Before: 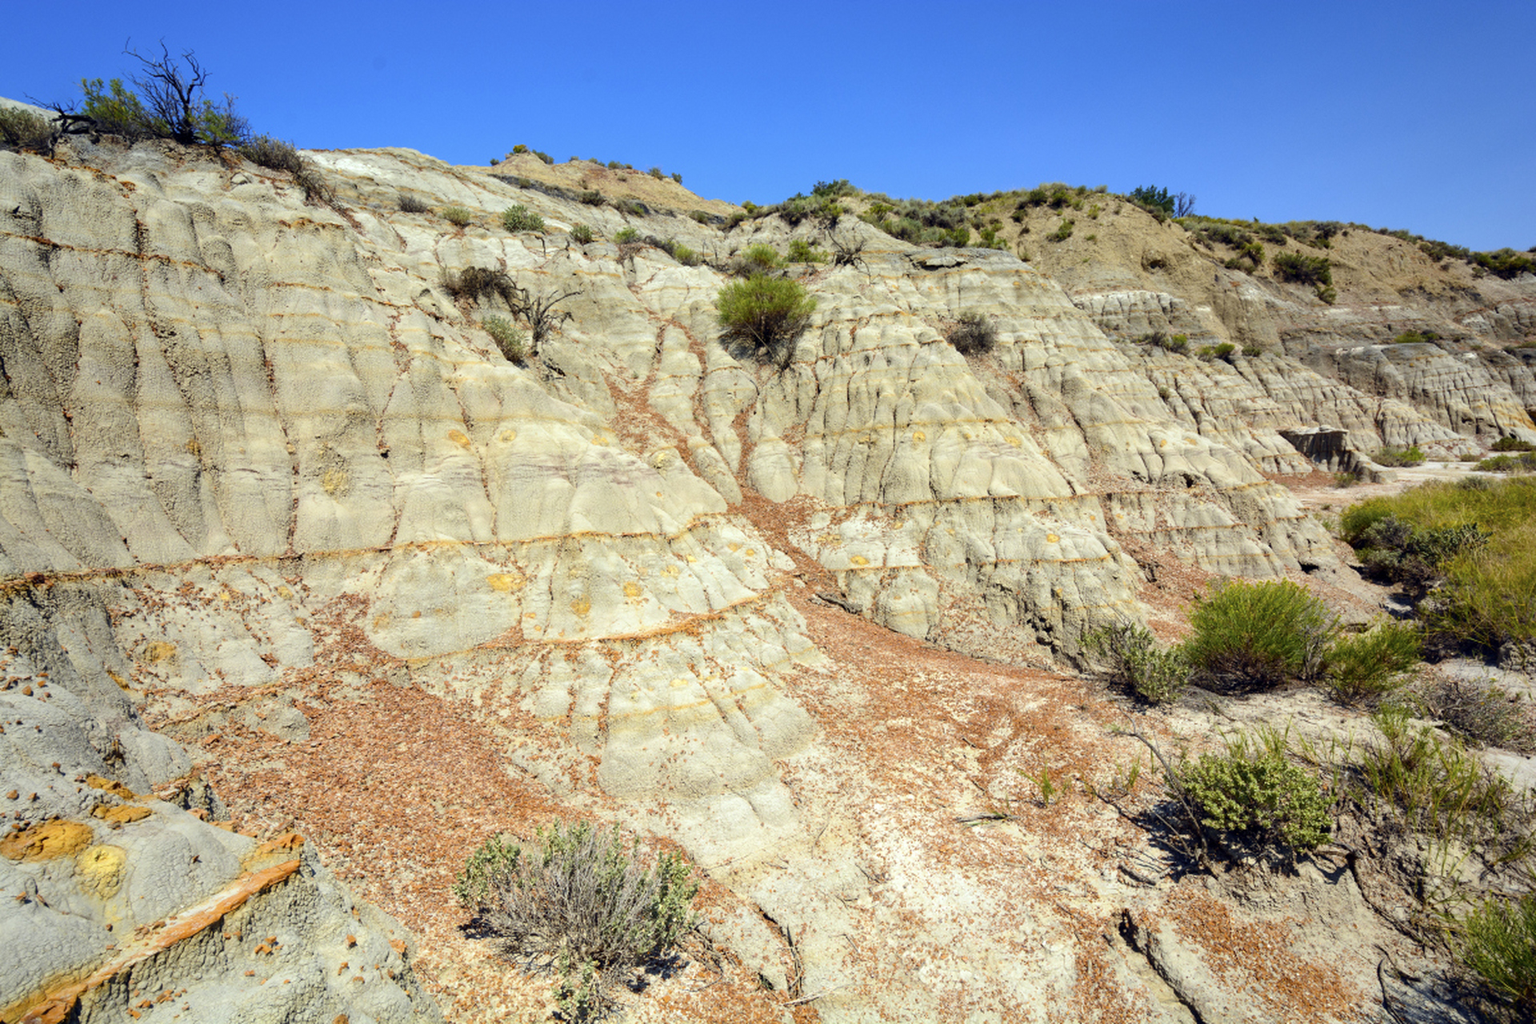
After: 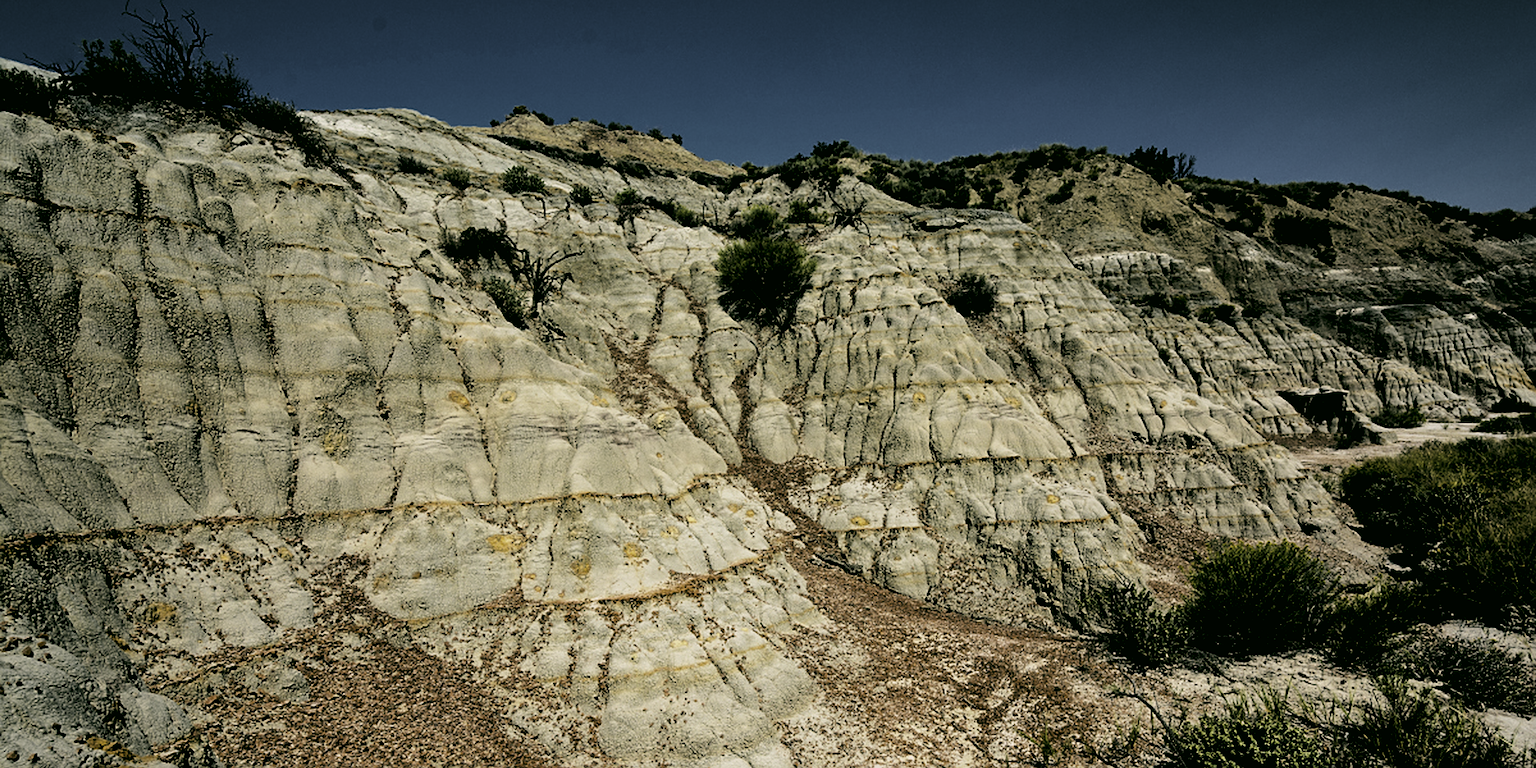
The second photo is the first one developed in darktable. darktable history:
shadows and highlights: shadows 30.86, highlights 0, soften with gaussian
crop: top 3.857%, bottom 21.132%
filmic rgb: black relative exposure -7.65 EV, white relative exposure 4.56 EV, hardness 3.61, contrast 1.25
exposure: exposure -0.01 EV, compensate highlight preservation false
sharpen: on, module defaults
levels: mode automatic, black 8.58%, gray 59.42%, levels [0, 0.445, 1]
color correction: highlights a* 4.02, highlights b* 4.98, shadows a* -7.55, shadows b* 4.98
